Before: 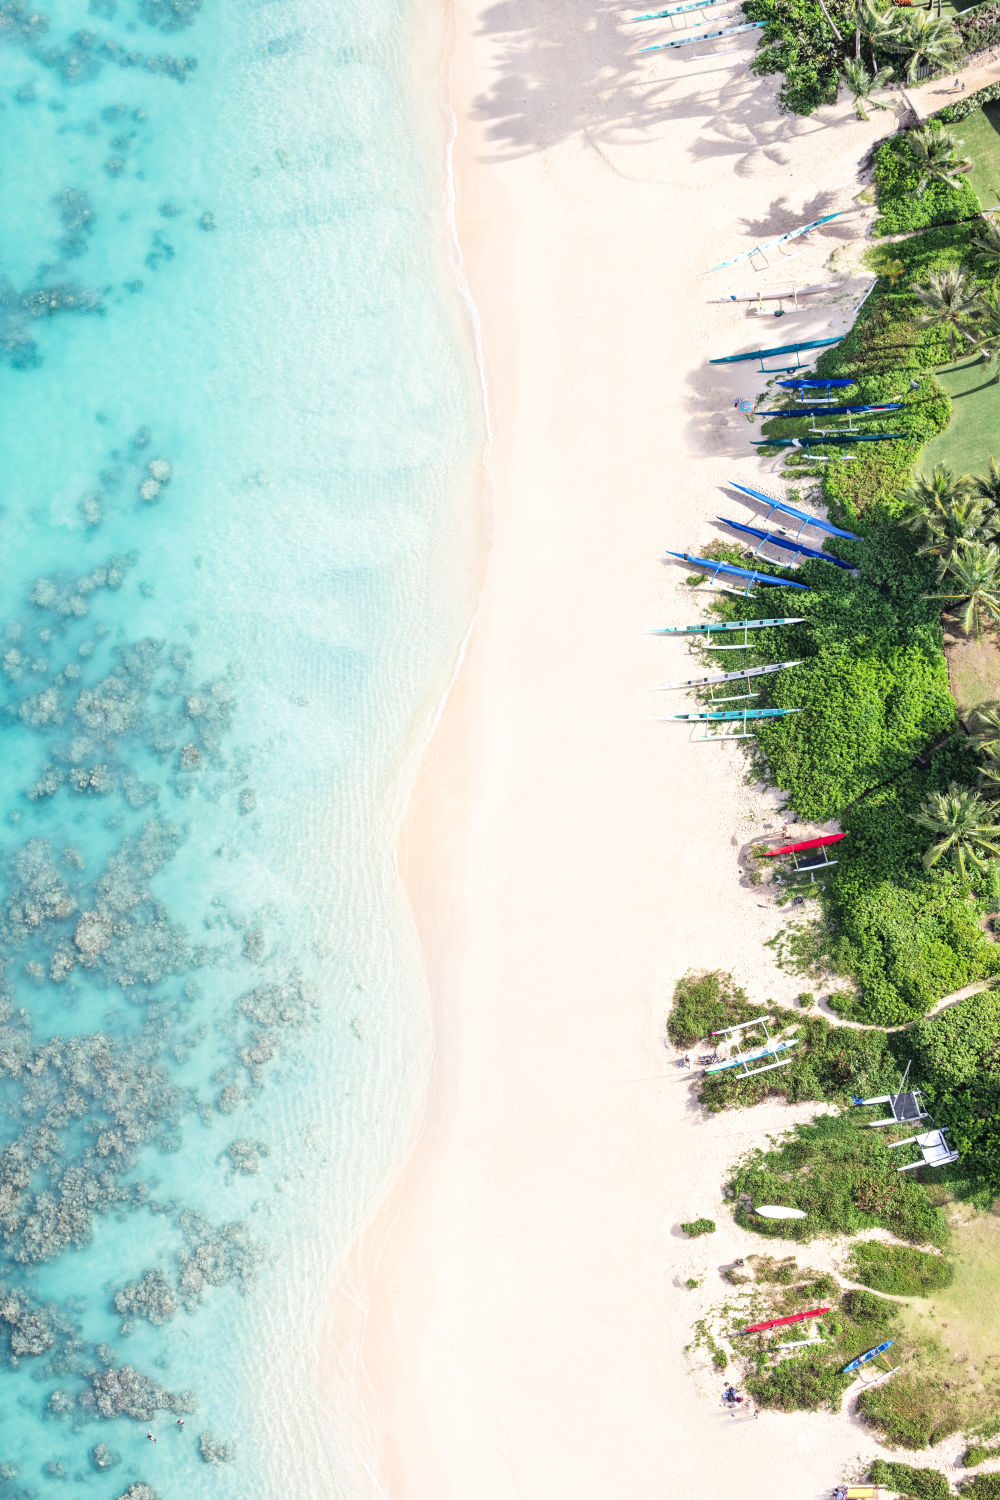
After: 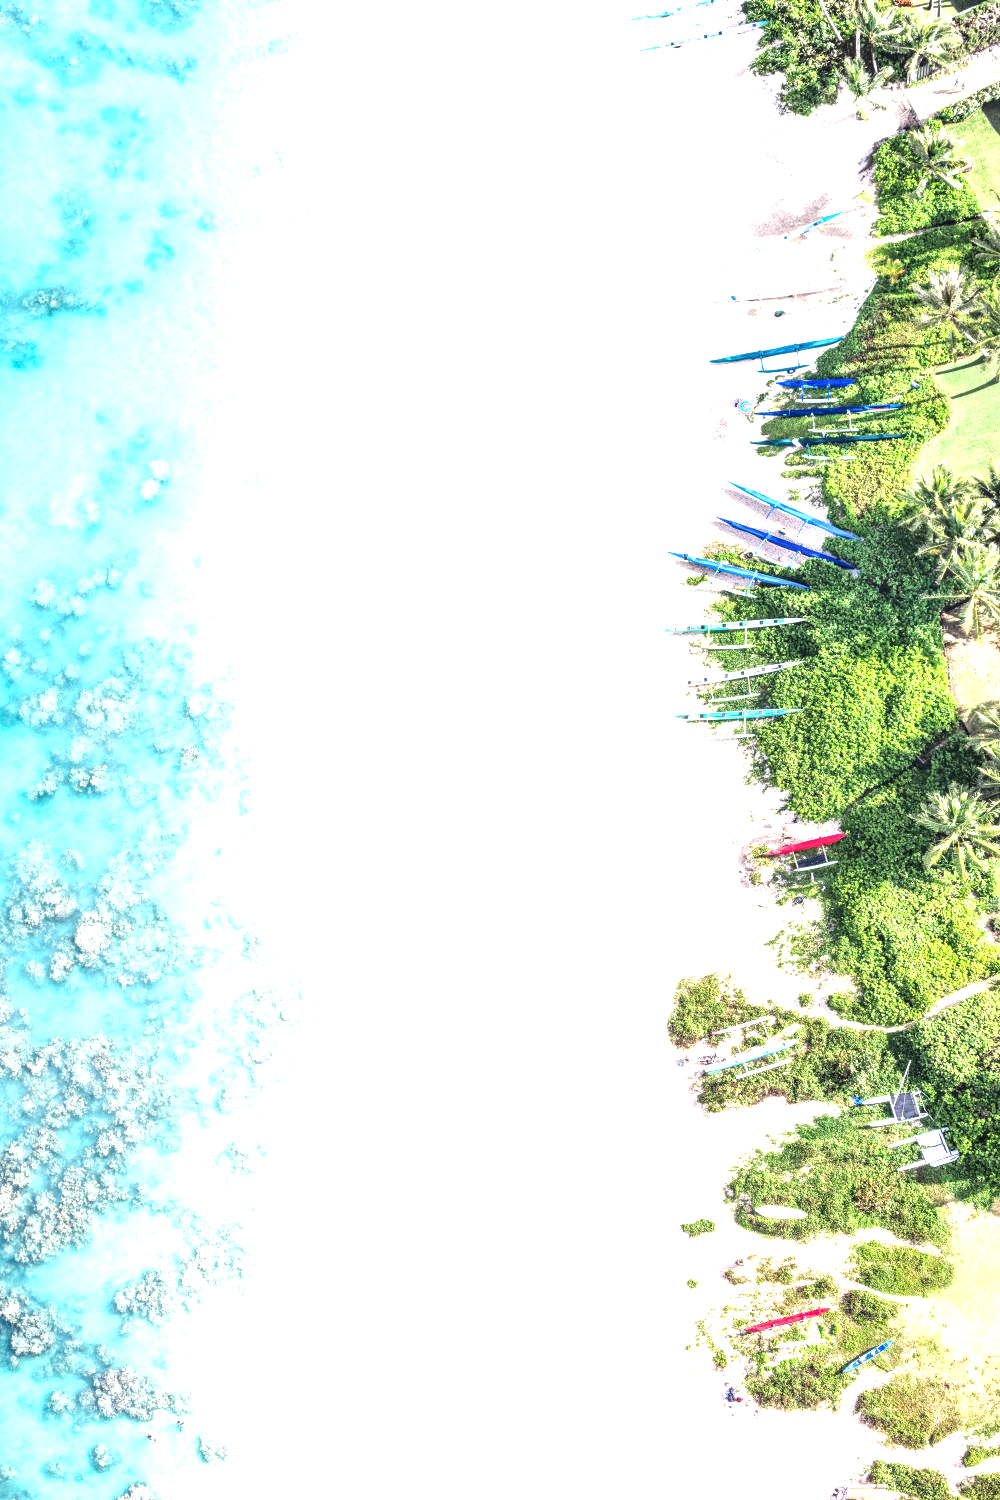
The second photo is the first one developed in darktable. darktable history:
local contrast: detail 140%
exposure: black level correction 0, exposure 1.2 EV, compensate exposure bias true, compensate highlight preservation false
